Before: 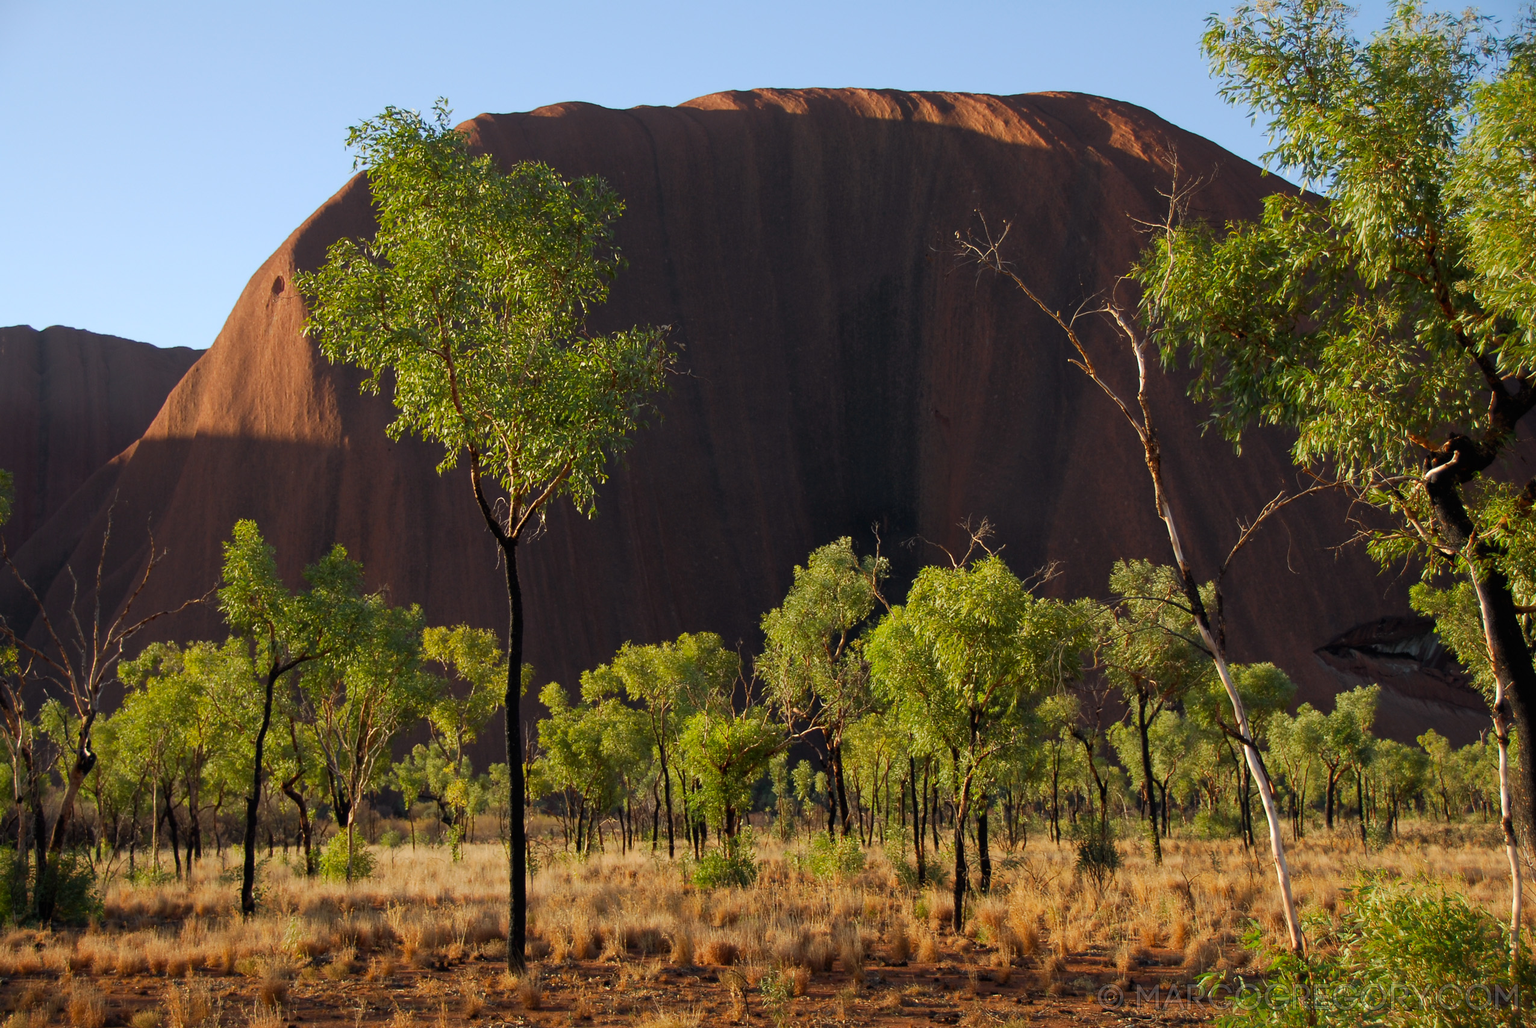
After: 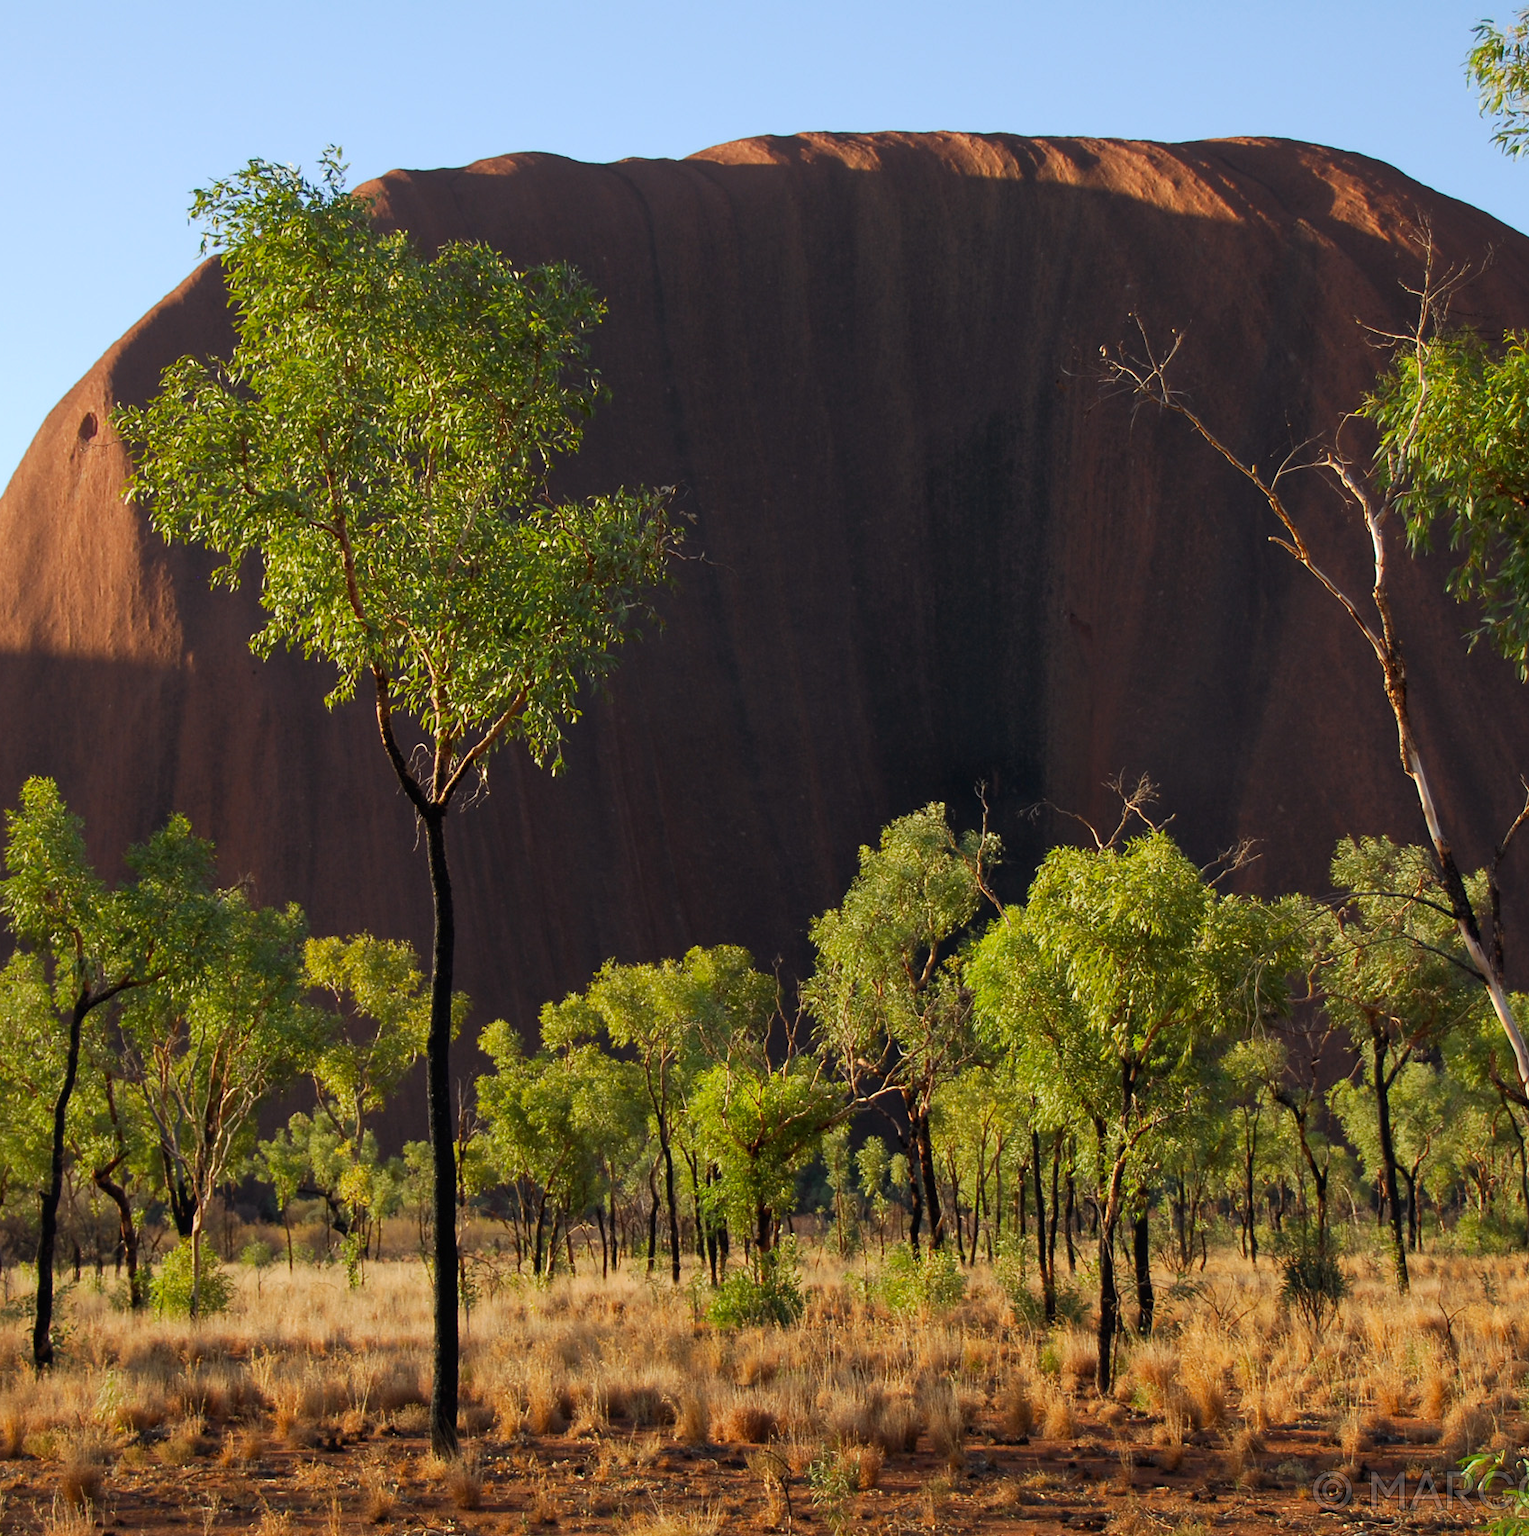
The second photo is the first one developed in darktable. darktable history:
crop and rotate: left 14.286%, right 19.08%
exposure: exposure 0.124 EV, compensate exposure bias true, compensate highlight preservation false
